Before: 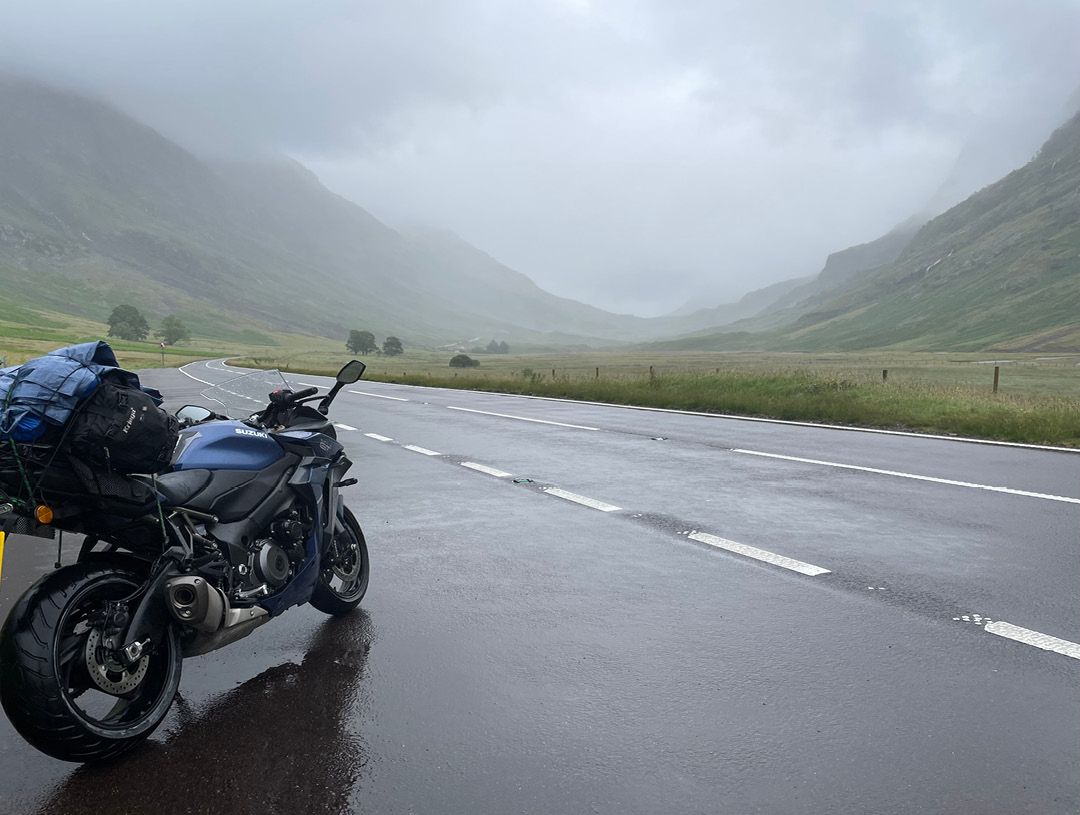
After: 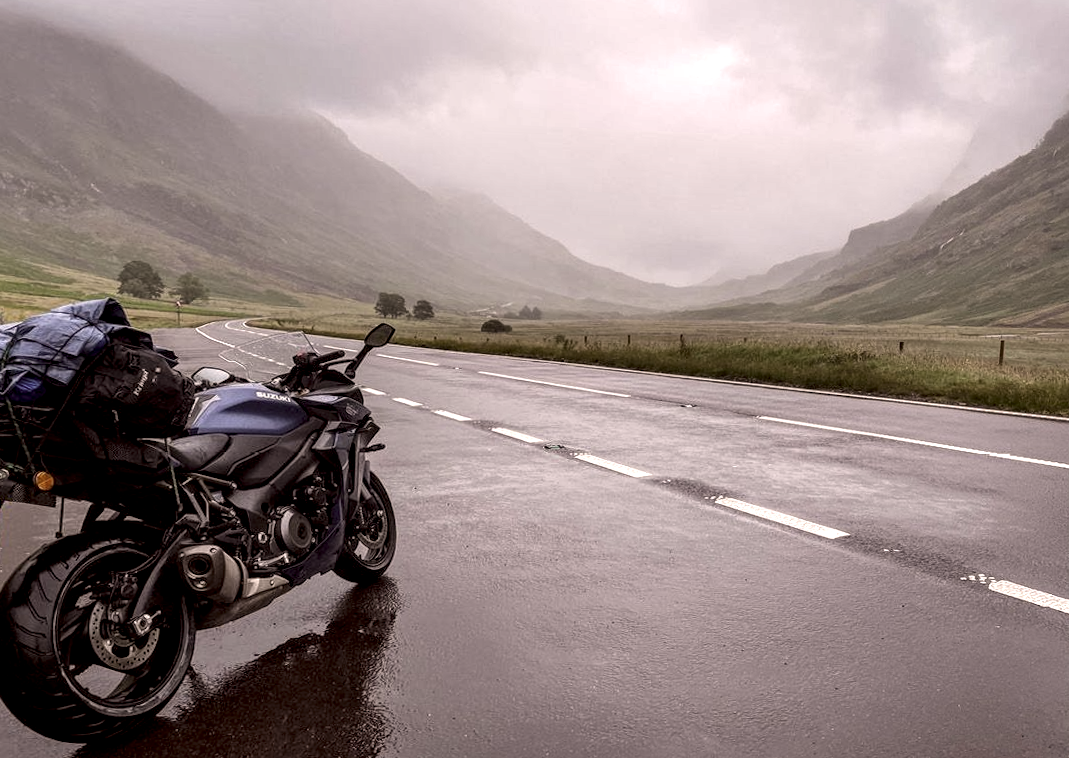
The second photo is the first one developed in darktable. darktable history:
rotate and perspective: rotation 0.679°, lens shift (horizontal) 0.136, crop left 0.009, crop right 0.991, crop top 0.078, crop bottom 0.95
color correction: highlights a* 10.21, highlights b* 9.79, shadows a* 8.61, shadows b* 7.88, saturation 0.8
local contrast: highlights 12%, shadows 38%, detail 183%, midtone range 0.471
